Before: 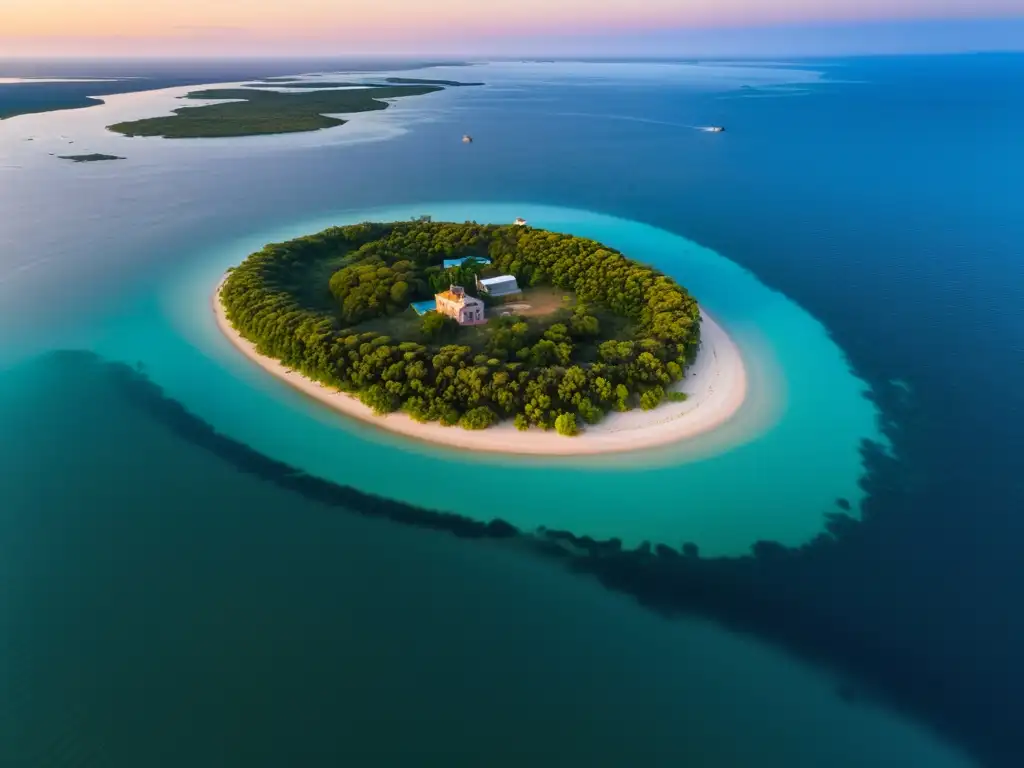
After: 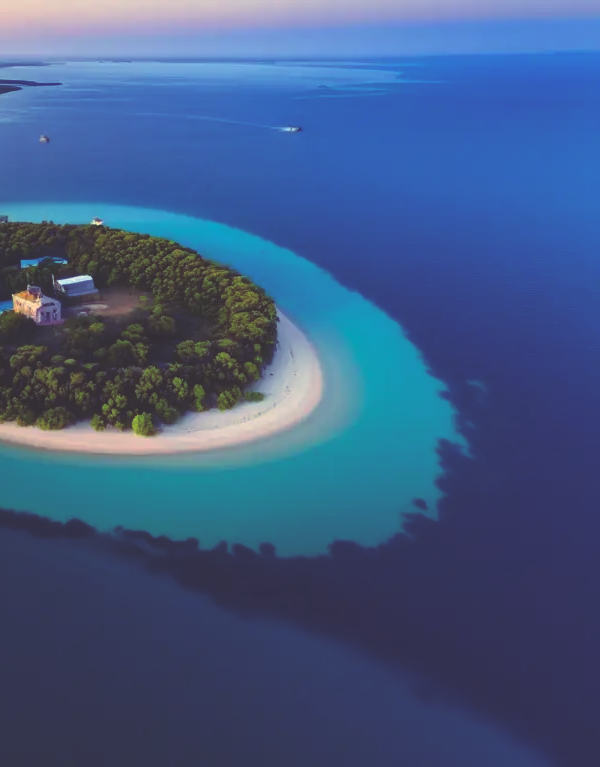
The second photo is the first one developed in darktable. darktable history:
white balance: red 0.988, blue 1.017
color correction: highlights a* 11.96, highlights b* 11.58
rgb curve: curves: ch0 [(0, 0.186) (0.314, 0.284) (0.576, 0.466) (0.805, 0.691) (0.936, 0.886)]; ch1 [(0, 0.186) (0.314, 0.284) (0.581, 0.534) (0.771, 0.746) (0.936, 0.958)]; ch2 [(0, 0.216) (0.275, 0.39) (1, 1)], mode RGB, independent channels, compensate middle gray true, preserve colors none
crop: left 41.402%
